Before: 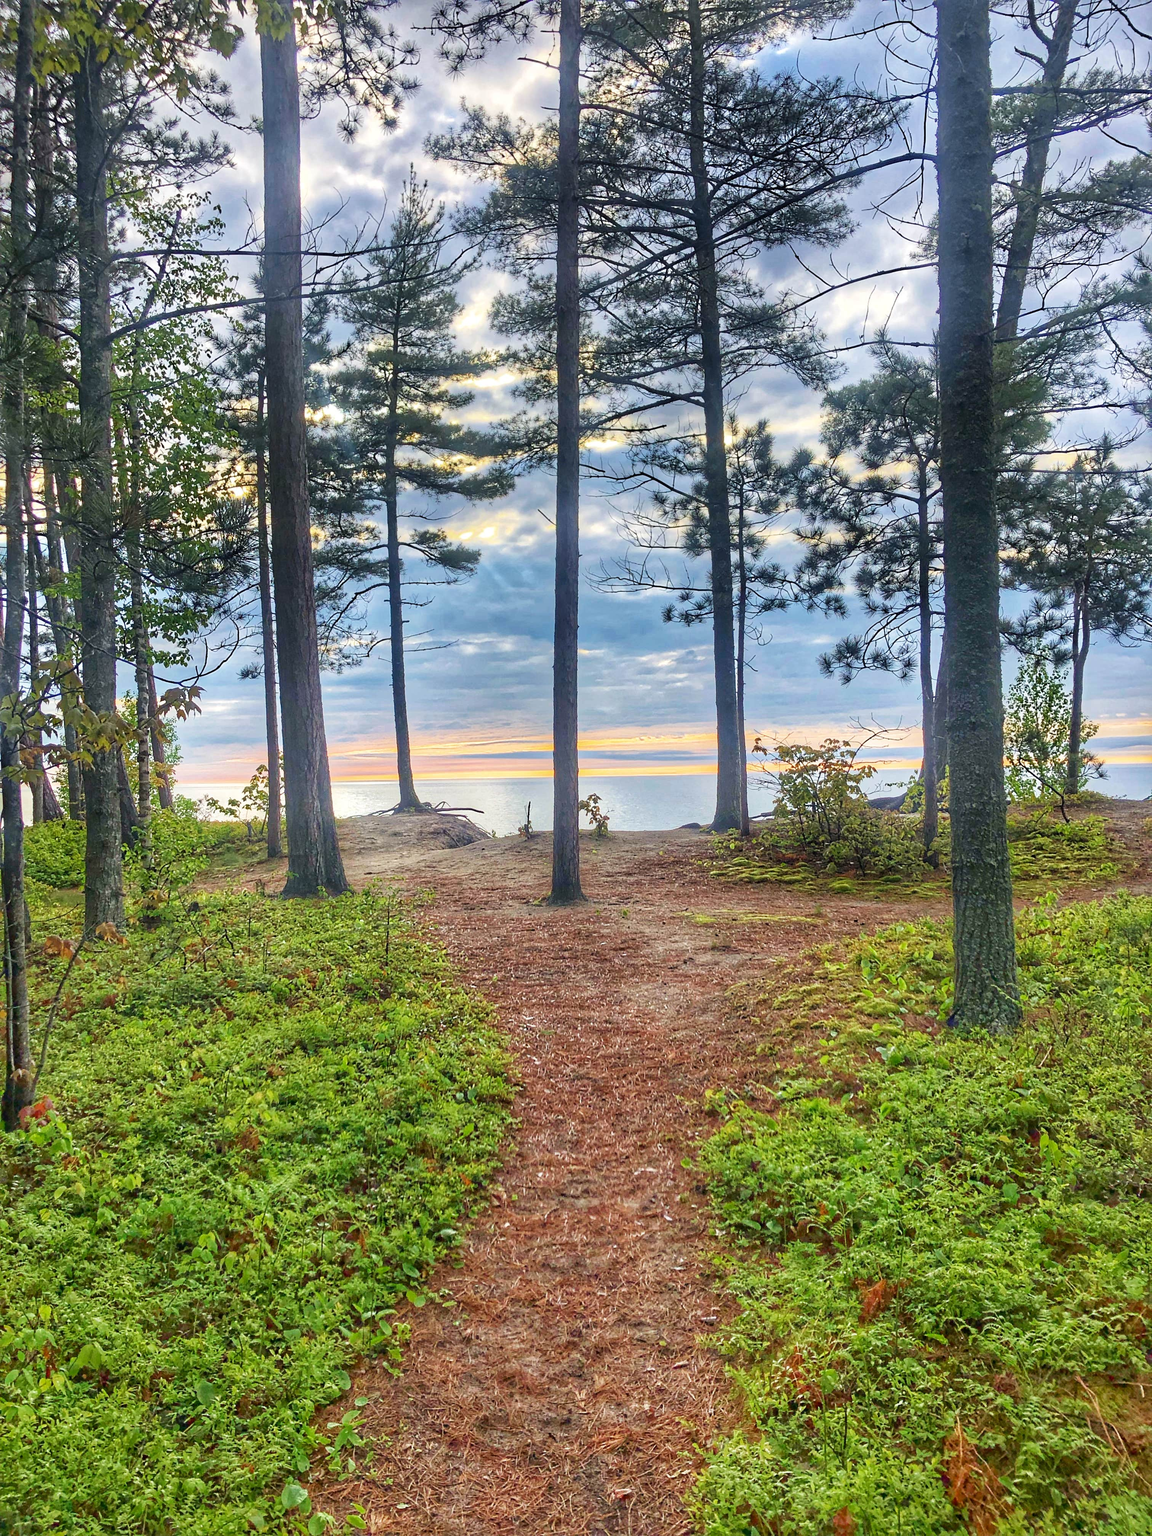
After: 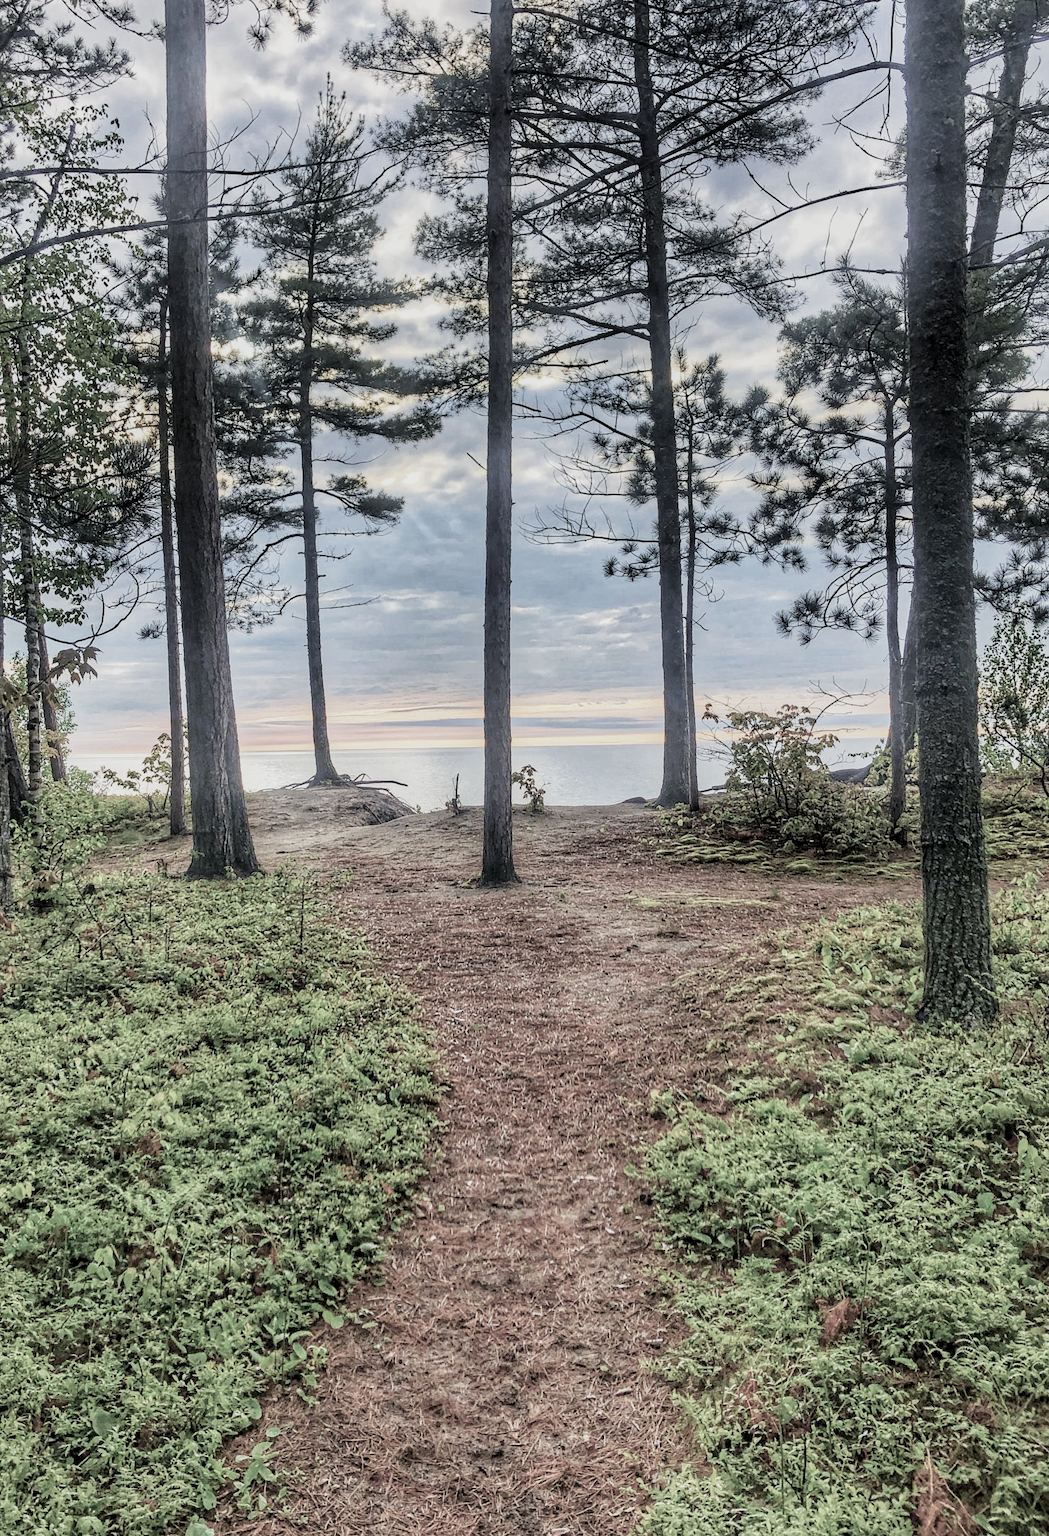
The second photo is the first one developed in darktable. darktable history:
crop: left 9.821%, top 6.325%, right 7.18%, bottom 2.561%
filmic rgb: black relative exposure -5.04 EV, white relative exposure 3.19 EV, hardness 3.43, contrast 1.187, highlights saturation mix -31.43%, color science v5 (2021), contrast in shadows safe, contrast in highlights safe
local contrast: on, module defaults
velvia: on, module defaults
